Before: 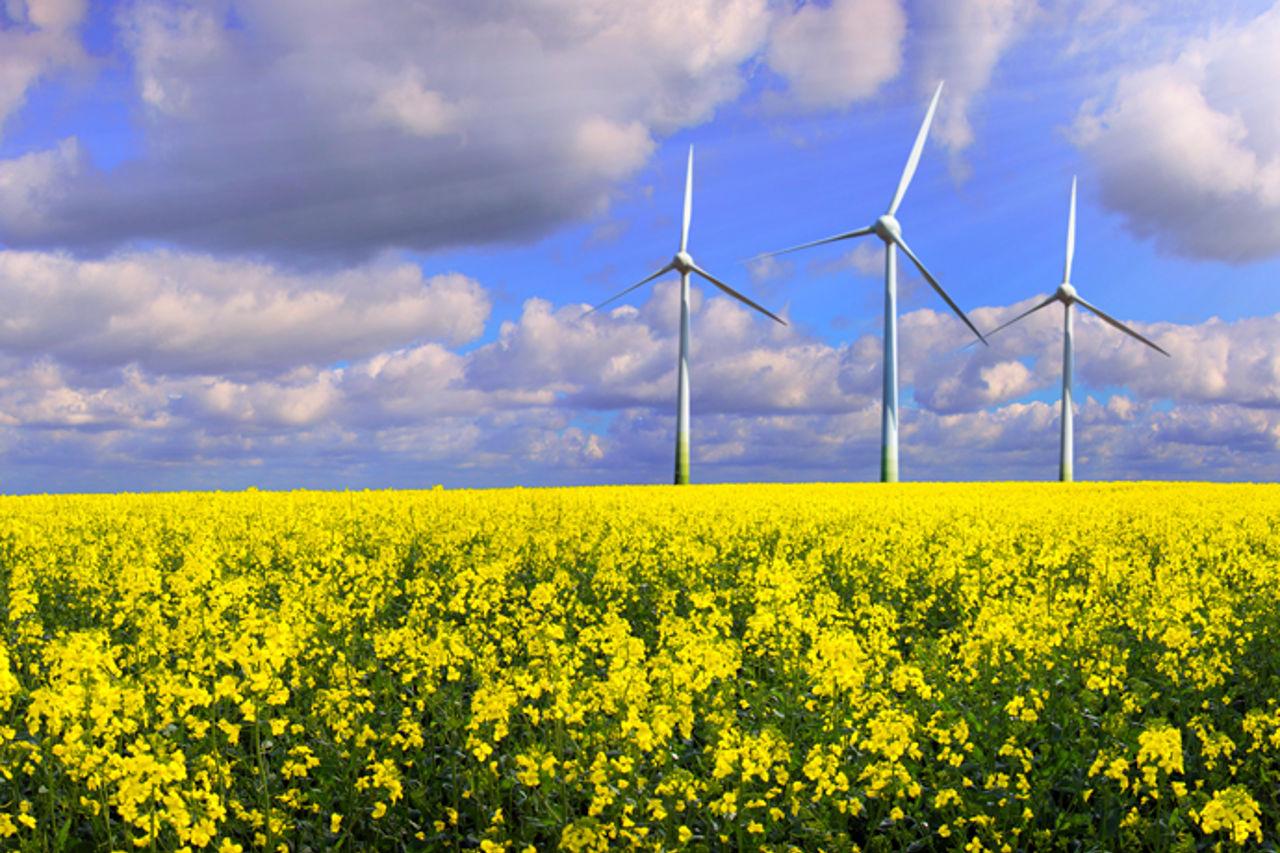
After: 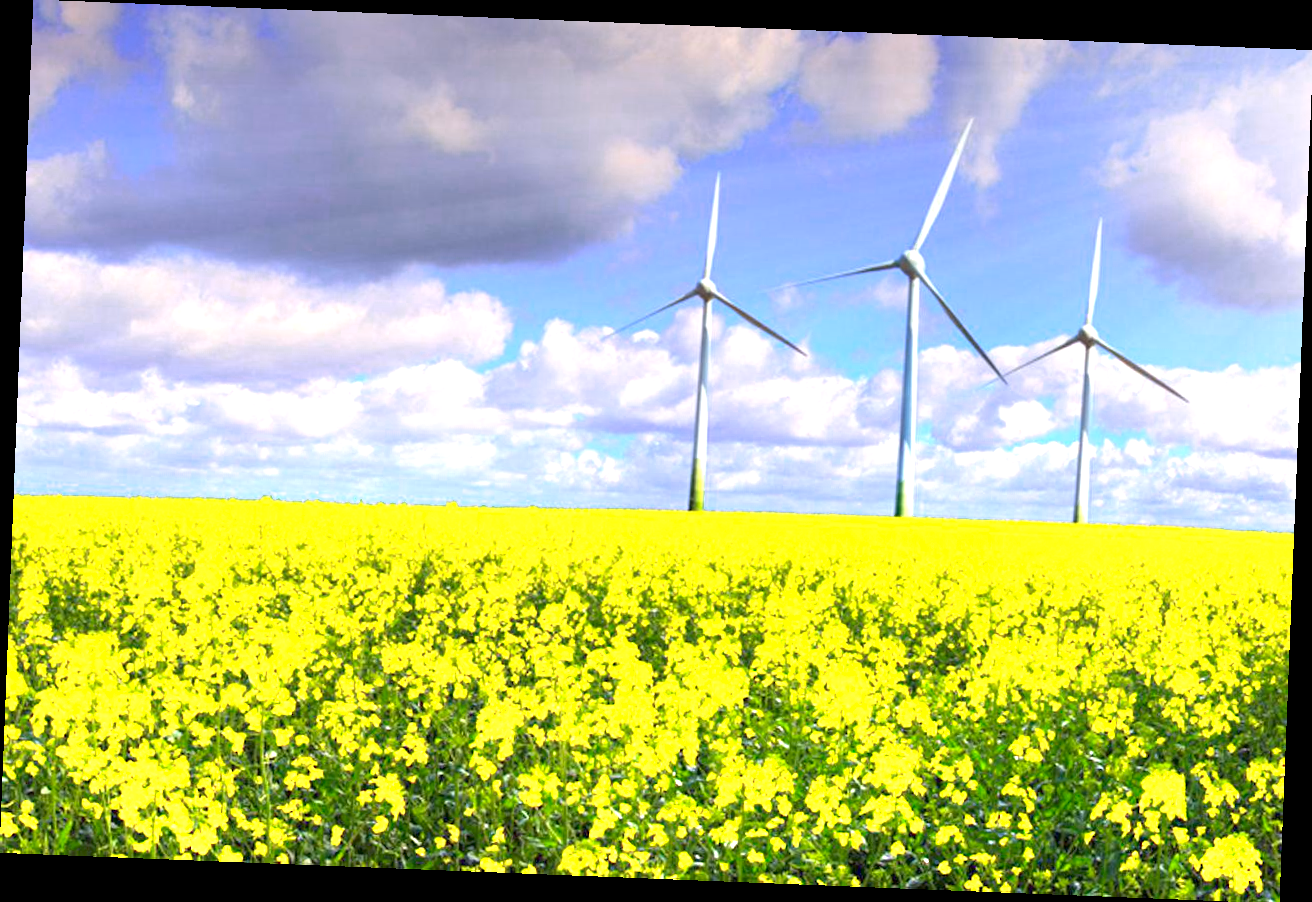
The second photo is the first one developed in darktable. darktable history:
graduated density: density -3.9 EV
color zones: curves: ch0 [(0, 0.558) (0.143, 0.548) (0.286, 0.447) (0.429, 0.259) (0.571, 0.5) (0.714, 0.5) (0.857, 0.593) (1, 0.558)]; ch1 [(0, 0.543) (0.01, 0.544) (0.12, 0.492) (0.248, 0.458) (0.5, 0.534) (0.748, 0.5) (0.99, 0.469) (1, 0.543)]; ch2 [(0, 0.507) (0.143, 0.522) (0.286, 0.505) (0.429, 0.5) (0.571, 0.5) (0.714, 0.5) (0.857, 0.5) (1, 0.507)]
rotate and perspective: rotation 2.27°, automatic cropping off
